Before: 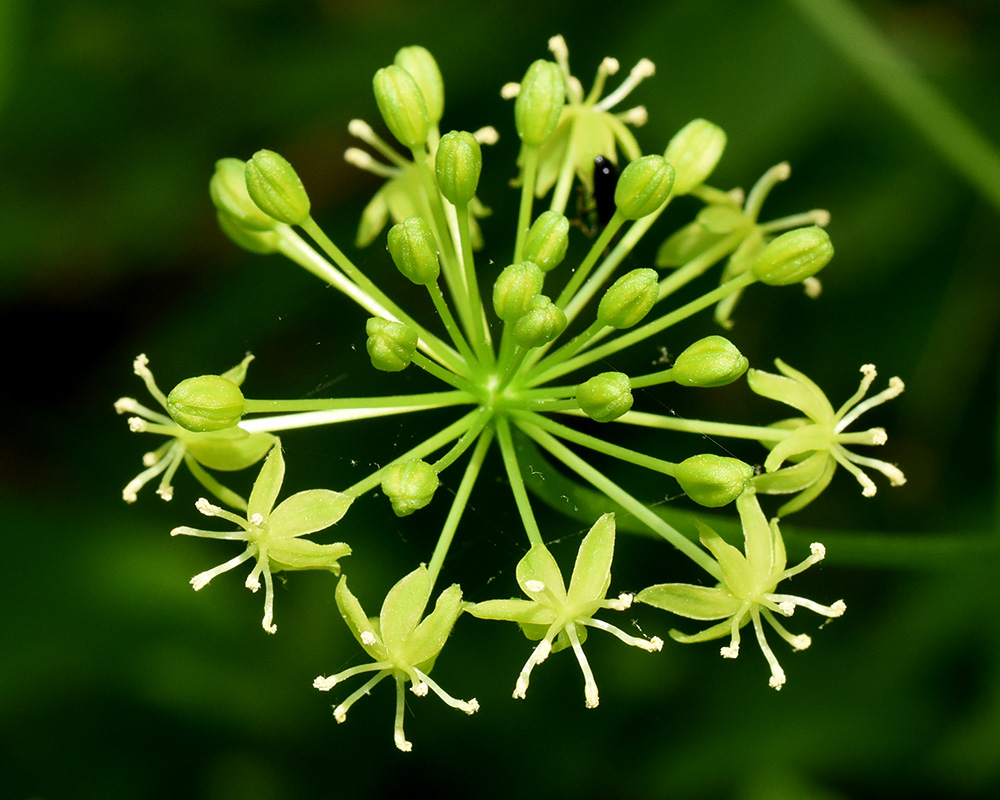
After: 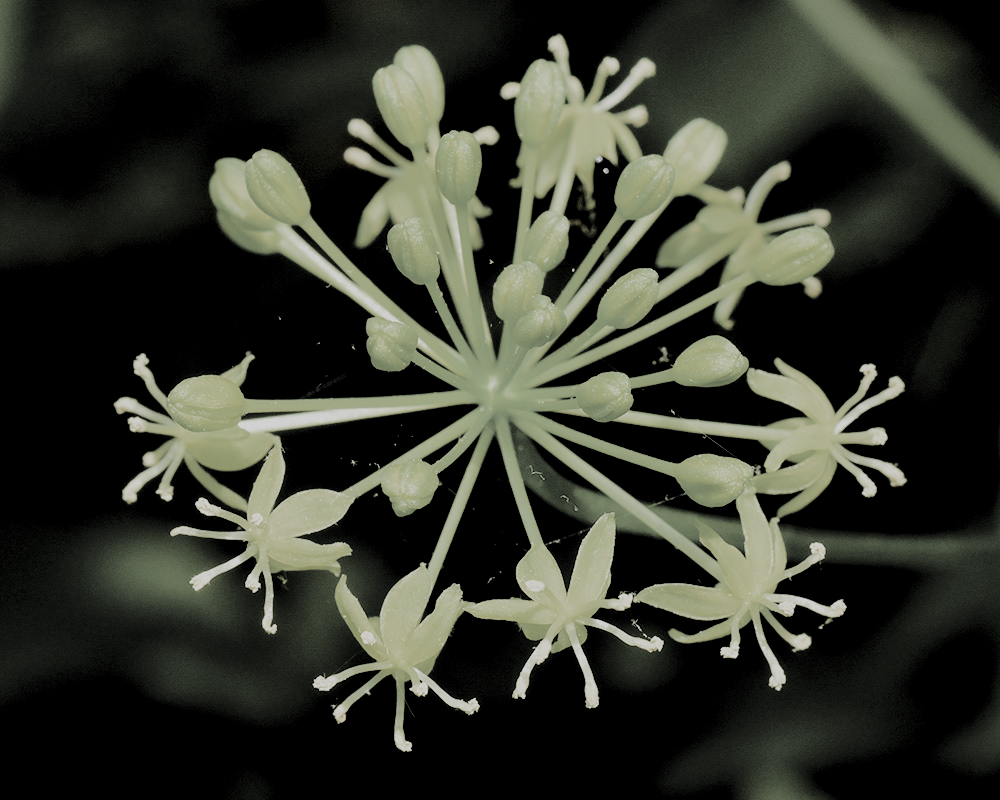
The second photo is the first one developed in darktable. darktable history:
rgb curve: curves: ch0 [(0, 0) (0.284, 0.292) (0.505, 0.644) (1, 1)], compensate middle gray true
levels: levels [0.116, 0.574, 1]
exposure: exposure 0.6 EV, compensate highlight preservation false
color zones: curves: ch0 [(0, 0.613) (0.01, 0.613) (0.245, 0.448) (0.498, 0.529) (0.642, 0.665) (0.879, 0.777) (0.99, 0.613)]; ch1 [(0, 0.035) (0.121, 0.189) (0.259, 0.197) (0.415, 0.061) (0.589, 0.022) (0.732, 0.022) (0.857, 0.026) (0.991, 0.053)]
filmic rgb: black relative exposure -6.98 EV, white relative exposure 5.63 EV, hardness 2.86
